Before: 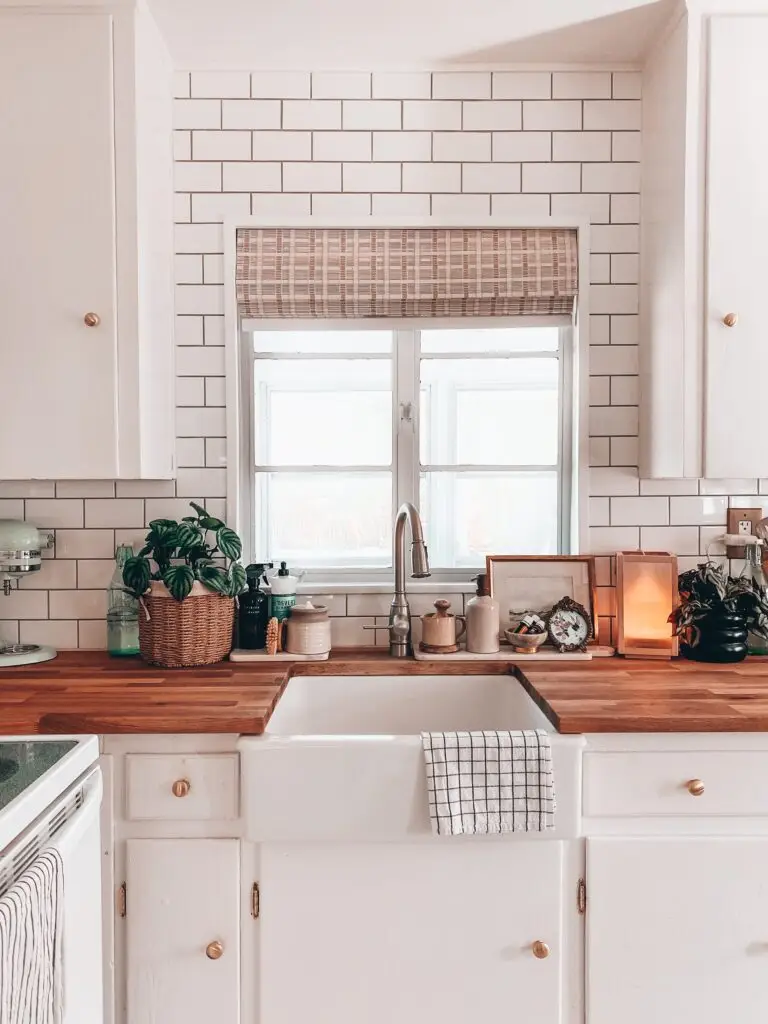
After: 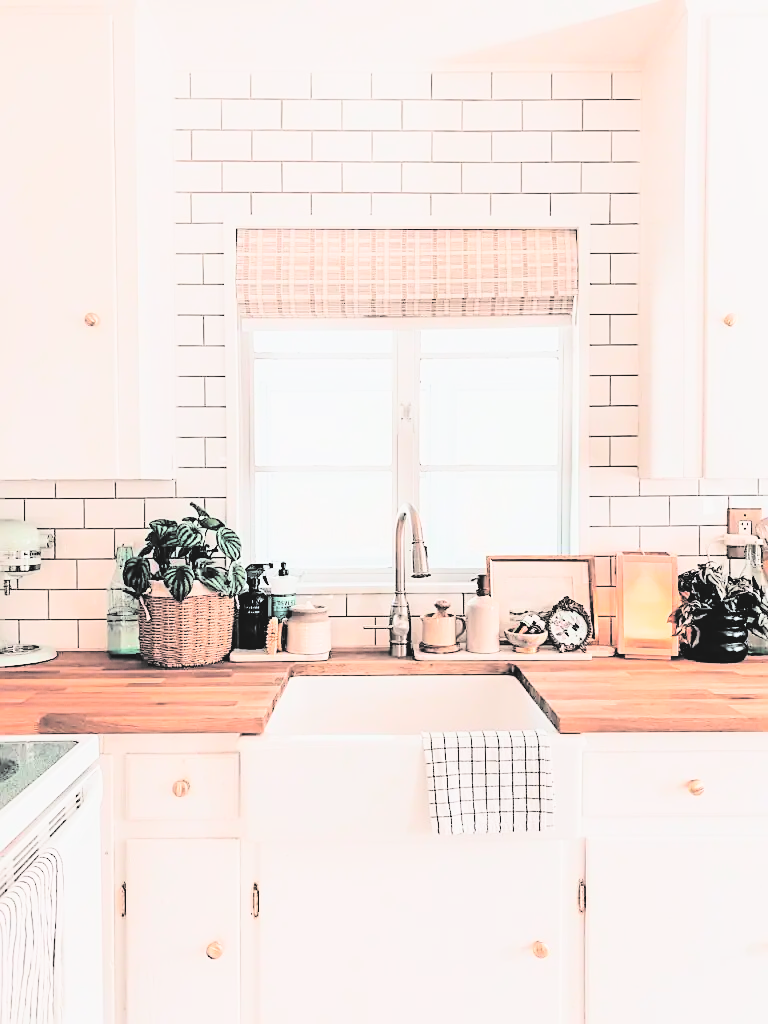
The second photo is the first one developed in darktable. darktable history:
filmic rgb: black relative exposure -5 EV, hardness 2.88, contrast 1.4, highlights saturation mix -30%
sharpen: on, module defaults
tone curve: curves: ch0 [(0, 0) (0.004, 0.001) (0.133, 0.112) (0.325, 0.362) (0.832, 0.893) (1, 1)], color space Lab, linked channels, preserve colors none
contrast brightness saturation: brightness 1
